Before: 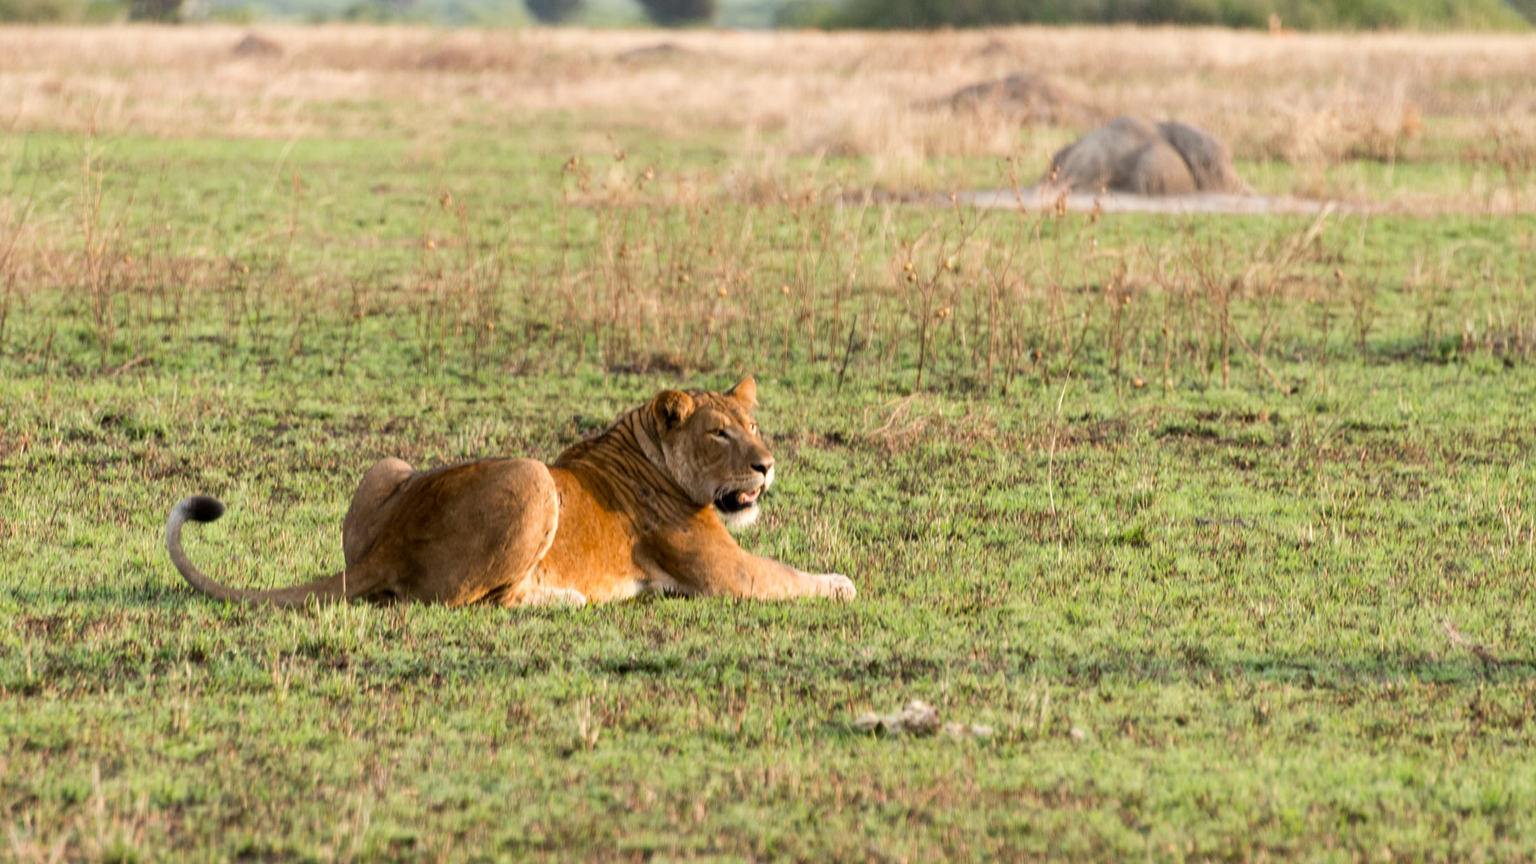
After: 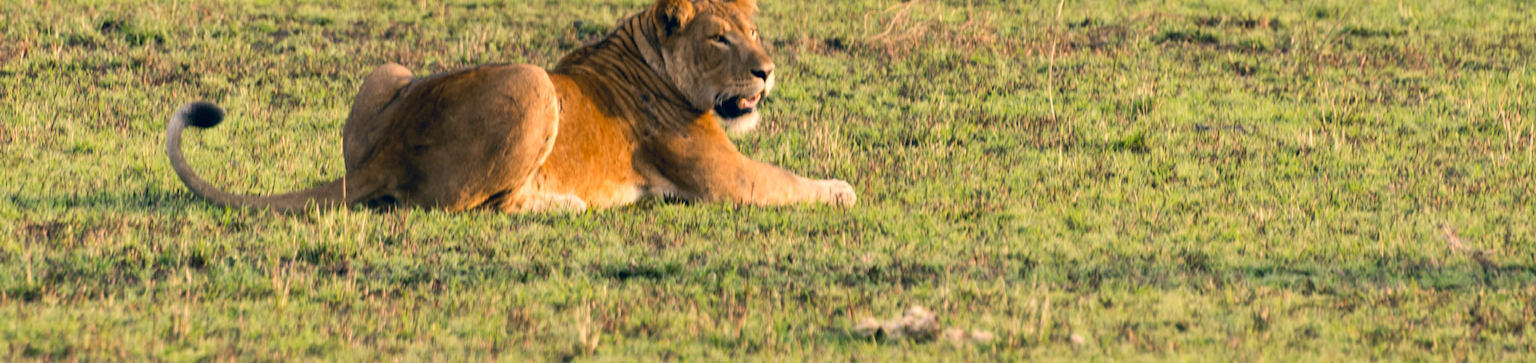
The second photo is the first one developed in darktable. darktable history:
crop: top 45.664%, bottom 12.231%
color correction: highlights a* 10.37, highlights b* 14.41, shadows a* -9.85, shadows b* -14.84
